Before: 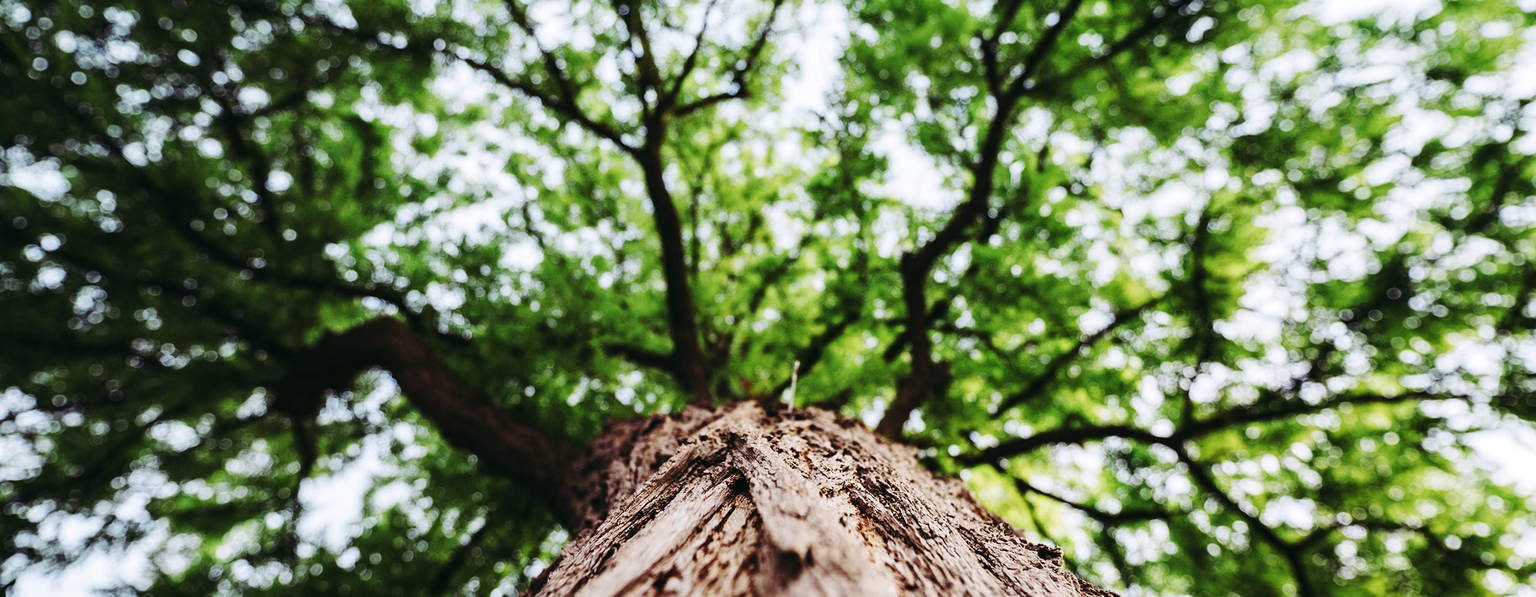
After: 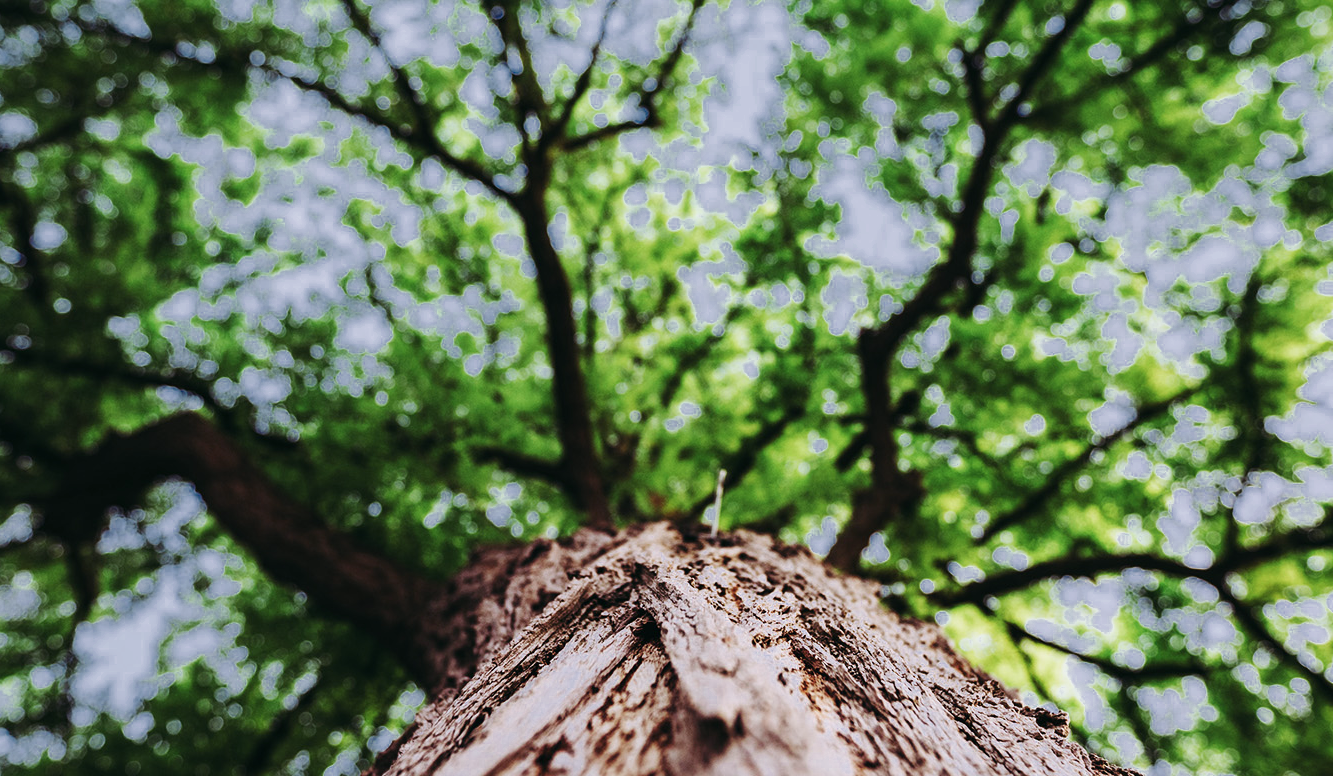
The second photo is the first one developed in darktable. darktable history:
crop and rotate: left 15.754%, right 17.579%
color calibration: illuminant as shot in camera, x 0.358, y 0.373, temperature 4628.91 K
color zones: curves: ch0 [(0, 0.497) (0.143, 0.5) (0.286, 0.5) (0.429, 0.483) (0.571, 0.116) (0.714, -0.006) (0.857, 0.28) (1, 0.497)]
